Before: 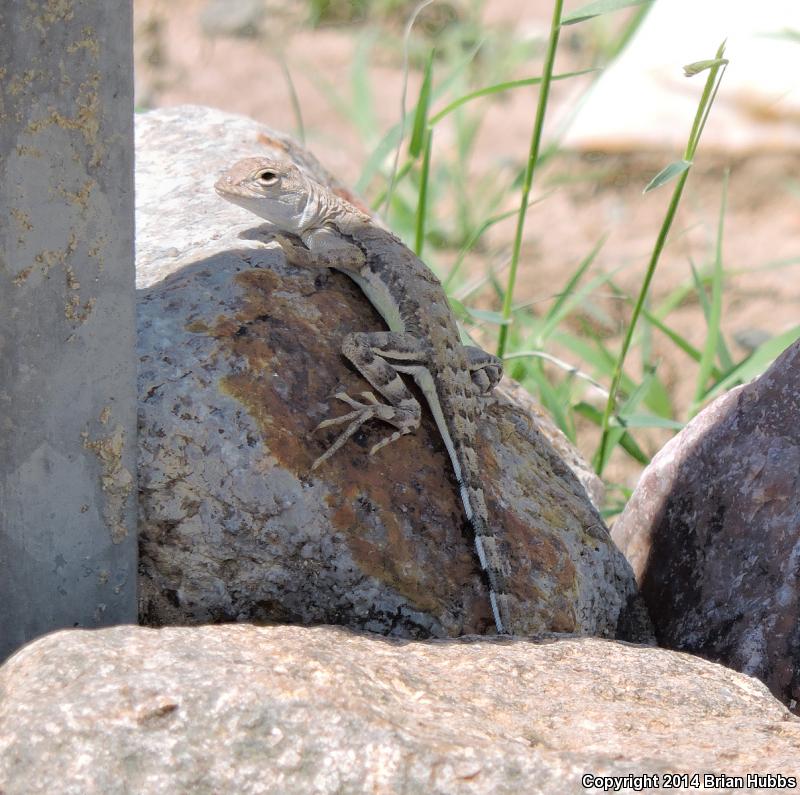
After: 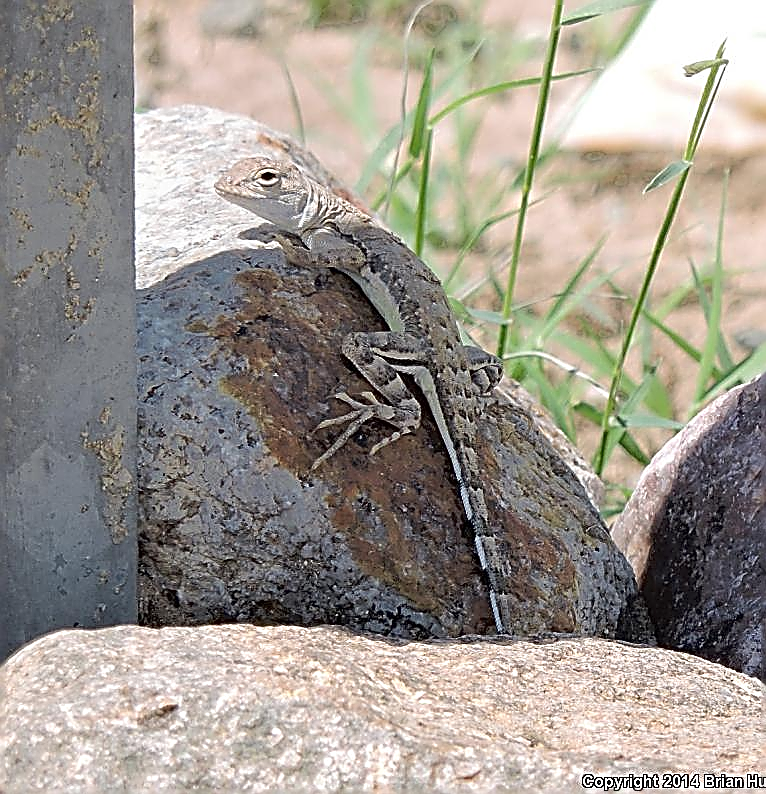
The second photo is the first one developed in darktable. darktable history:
sharpen: amount 2
contrast brightness saturation: saturation -0.04
crop: right 4.126%, bottom 0.031%
